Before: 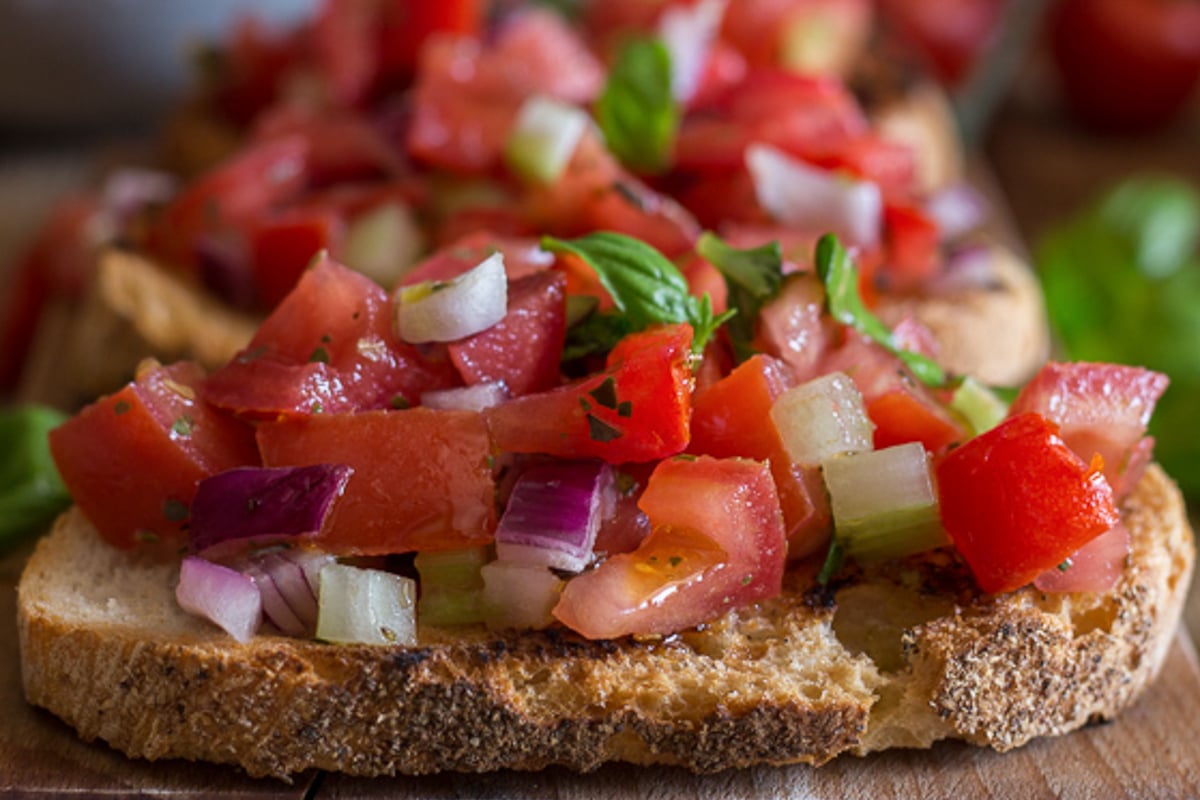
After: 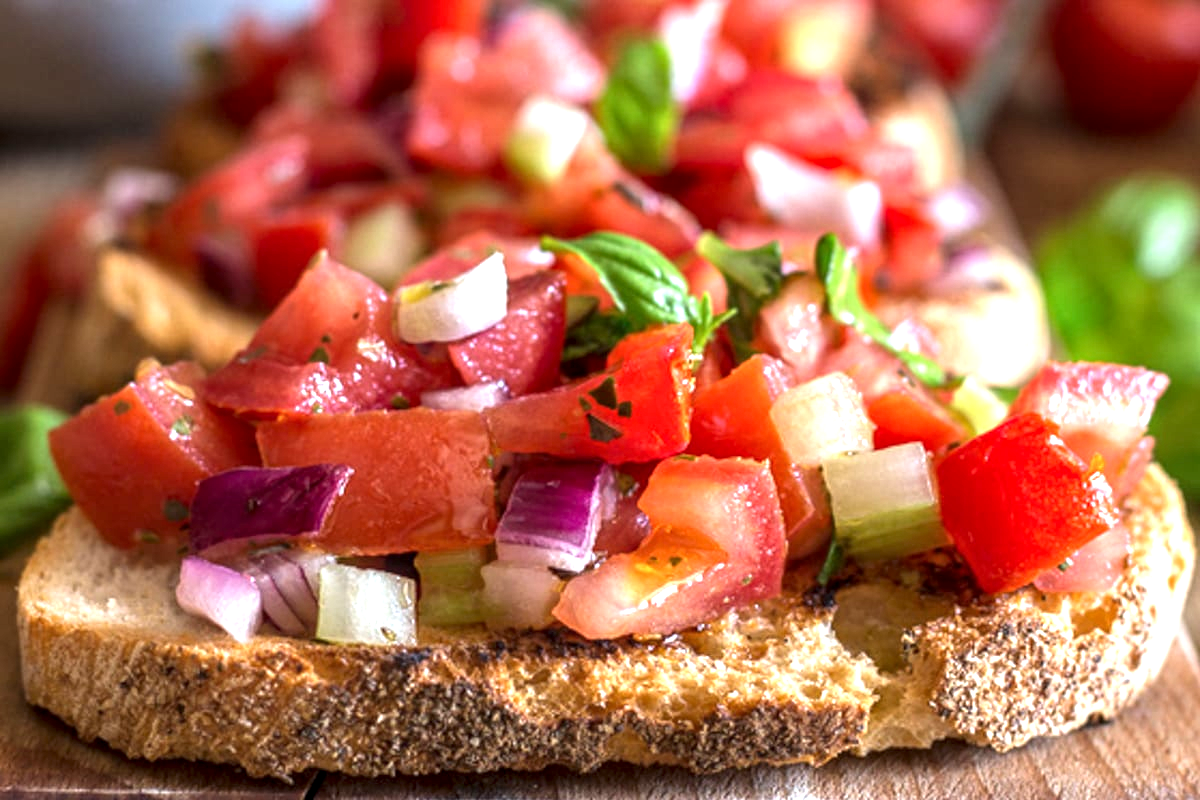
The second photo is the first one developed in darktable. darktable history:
local contrast: detail 130%
exposure: black level correction 0, exposure 1.2 EV, compensate highlight preservation false
